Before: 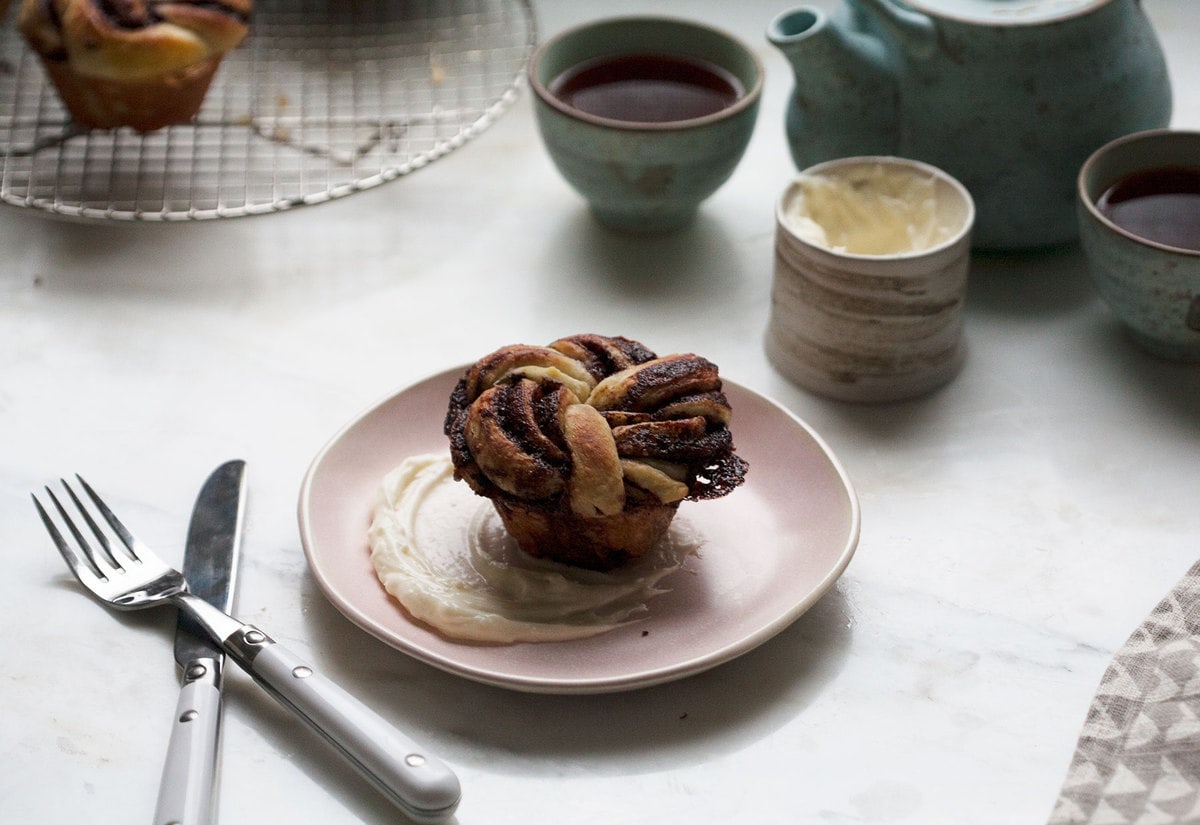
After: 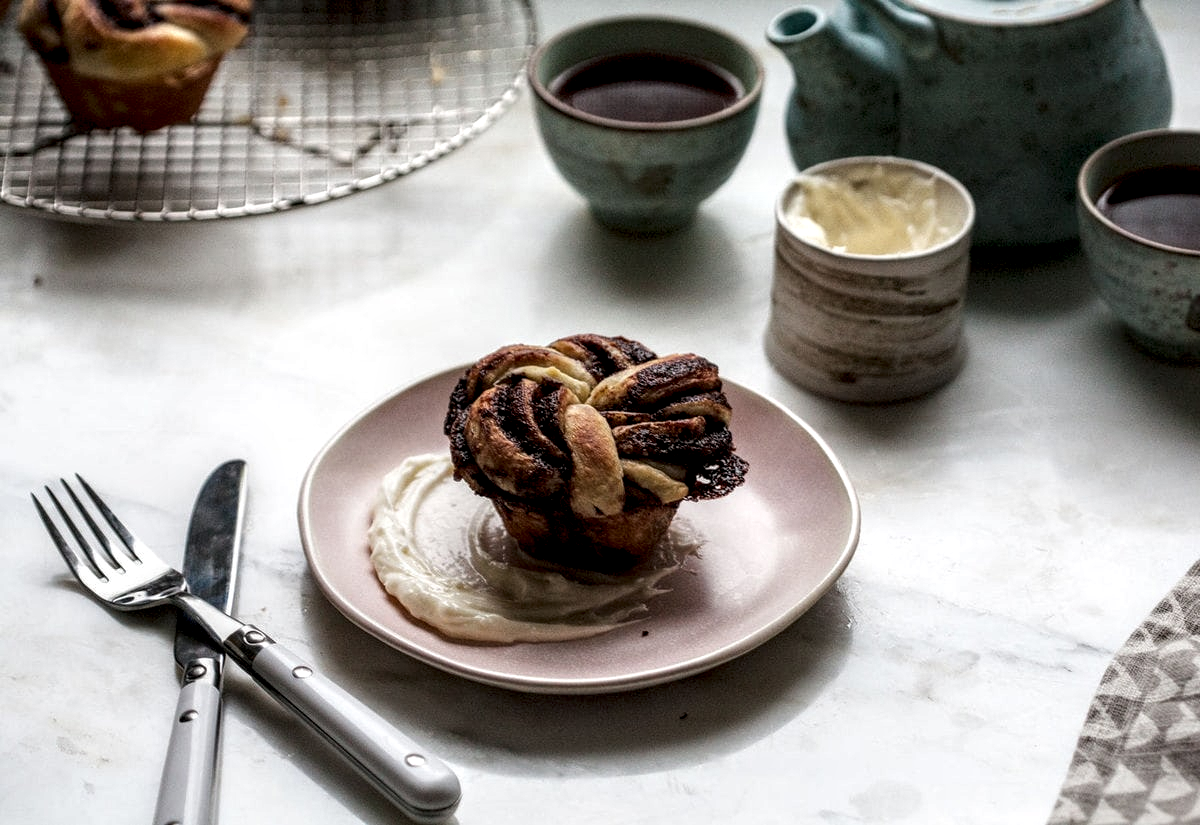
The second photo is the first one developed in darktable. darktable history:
local contrast: highlights 17%, detail 185%
